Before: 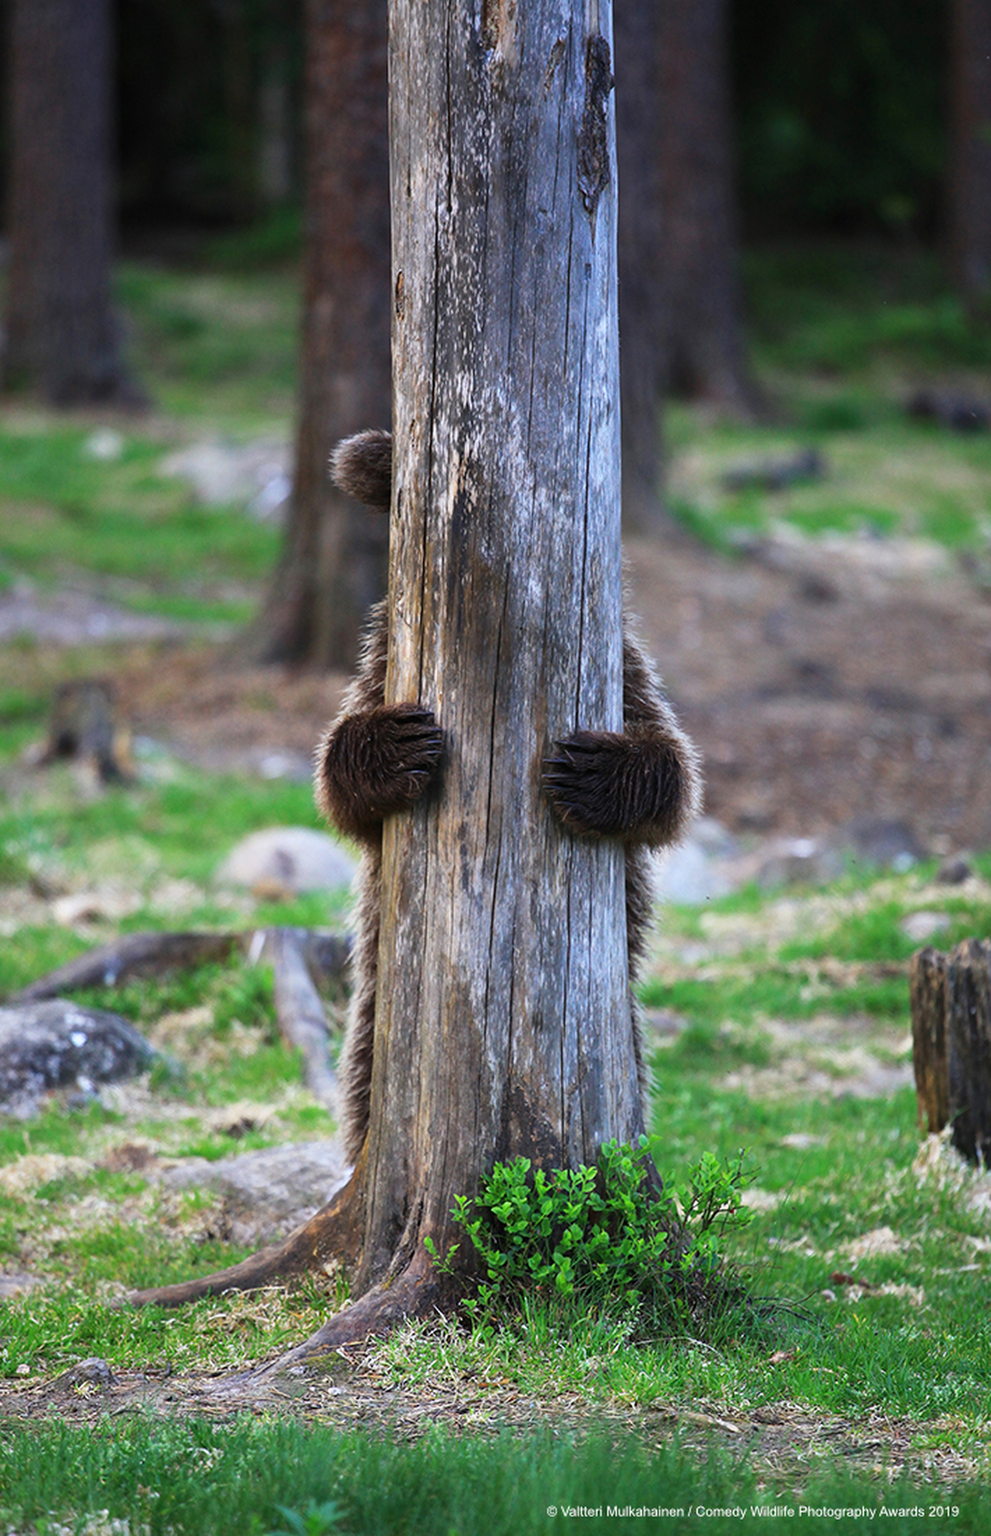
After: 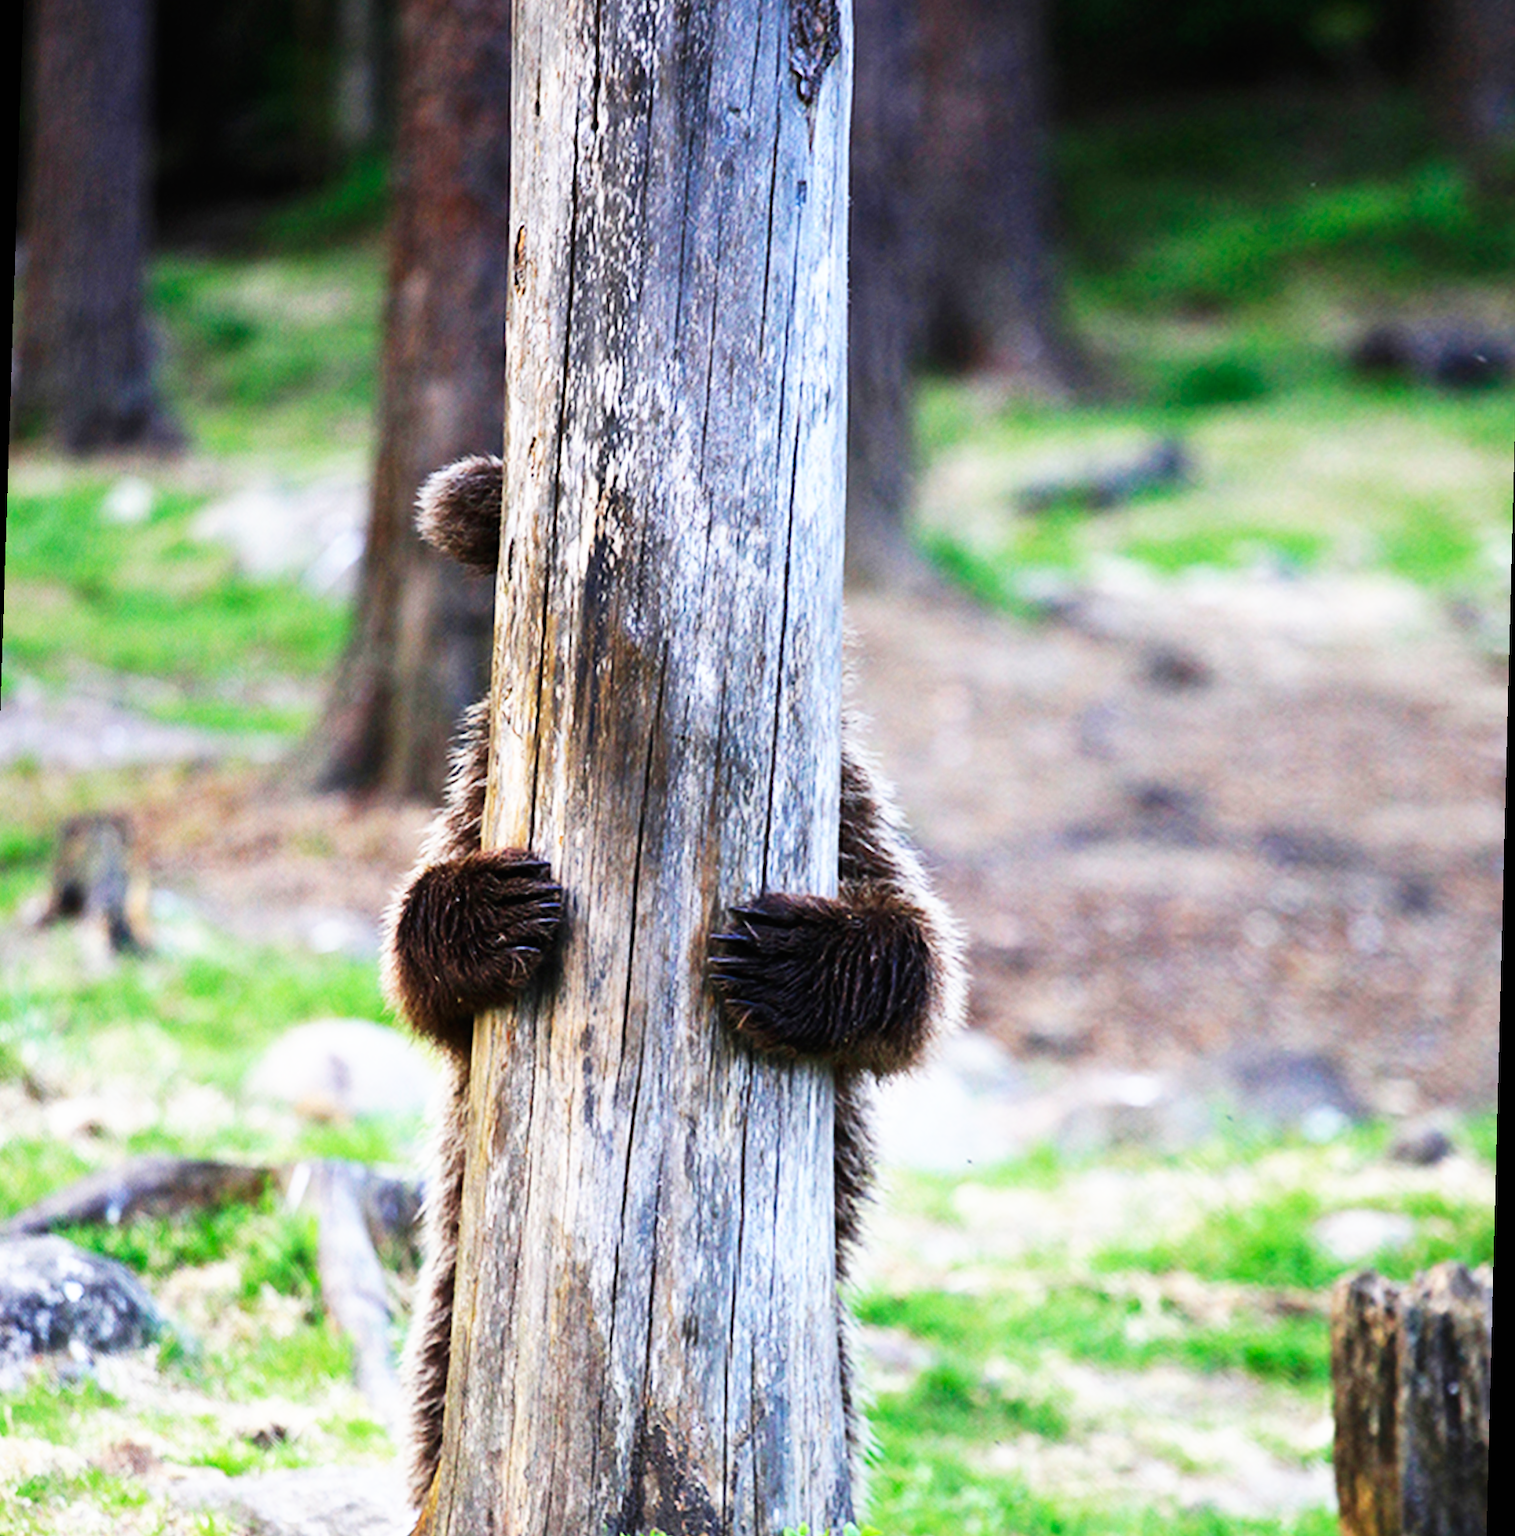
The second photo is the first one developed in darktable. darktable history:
crop: top 5.667%, bottom 17.637%
rotate and perspective: rotation 1.69°, lens shift (vertical) -0.023, lens shift (horizontal) -0.291, crop left 0.025, crop right 0.988, crop top 0.092, crop bottom 0.842
base curve: curves: ch0 [(0, 0) (0.007, 0.004) (0.027, 0.03) (0.046, 0.07) (0.207, 0.54) (0.442, 0.872) (0.673, 0.972) (1, 1)], preserve colors none
